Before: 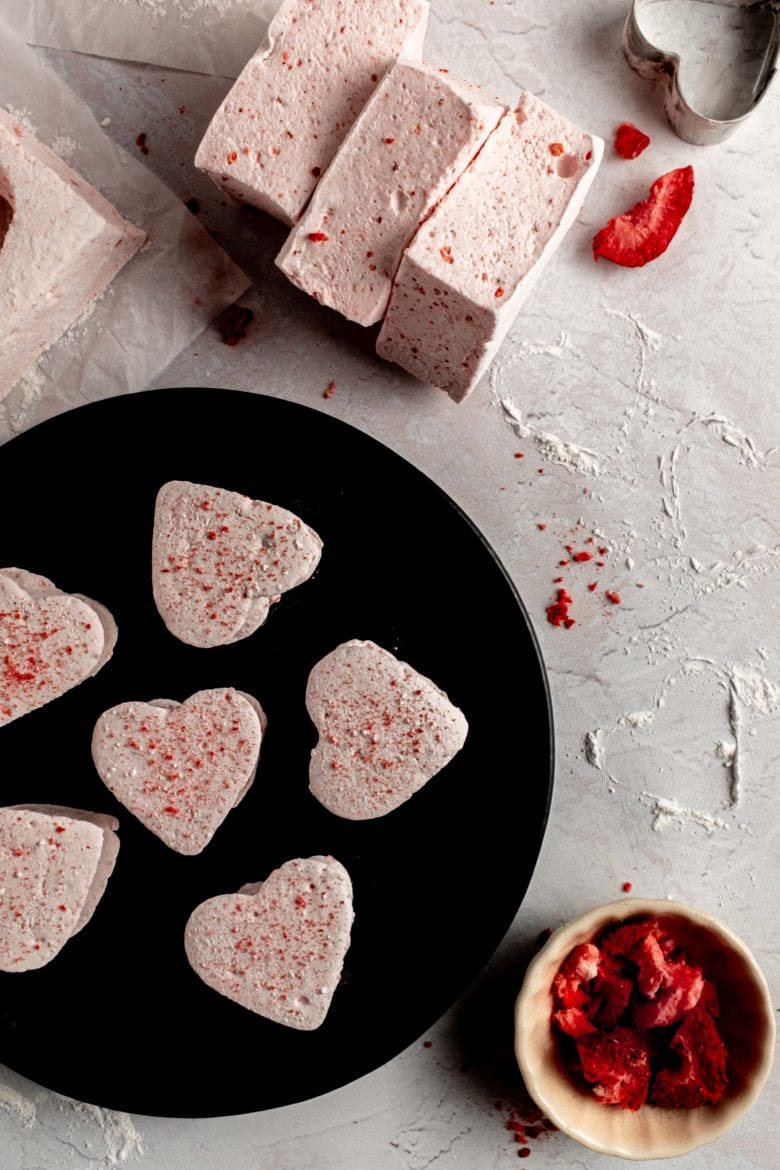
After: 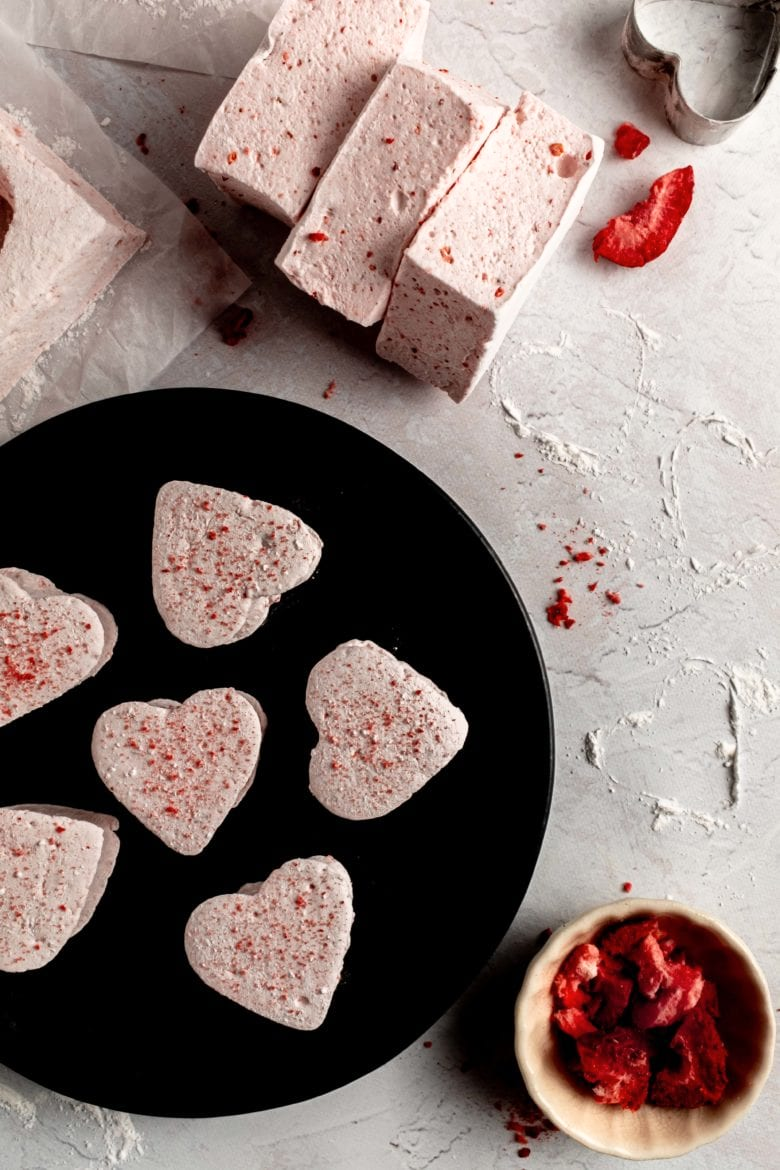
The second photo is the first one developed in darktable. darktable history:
shadows and highlights: shadows 1.67, highlights 38.91
color correction: highlights b* 0.037, saturation 0.983
